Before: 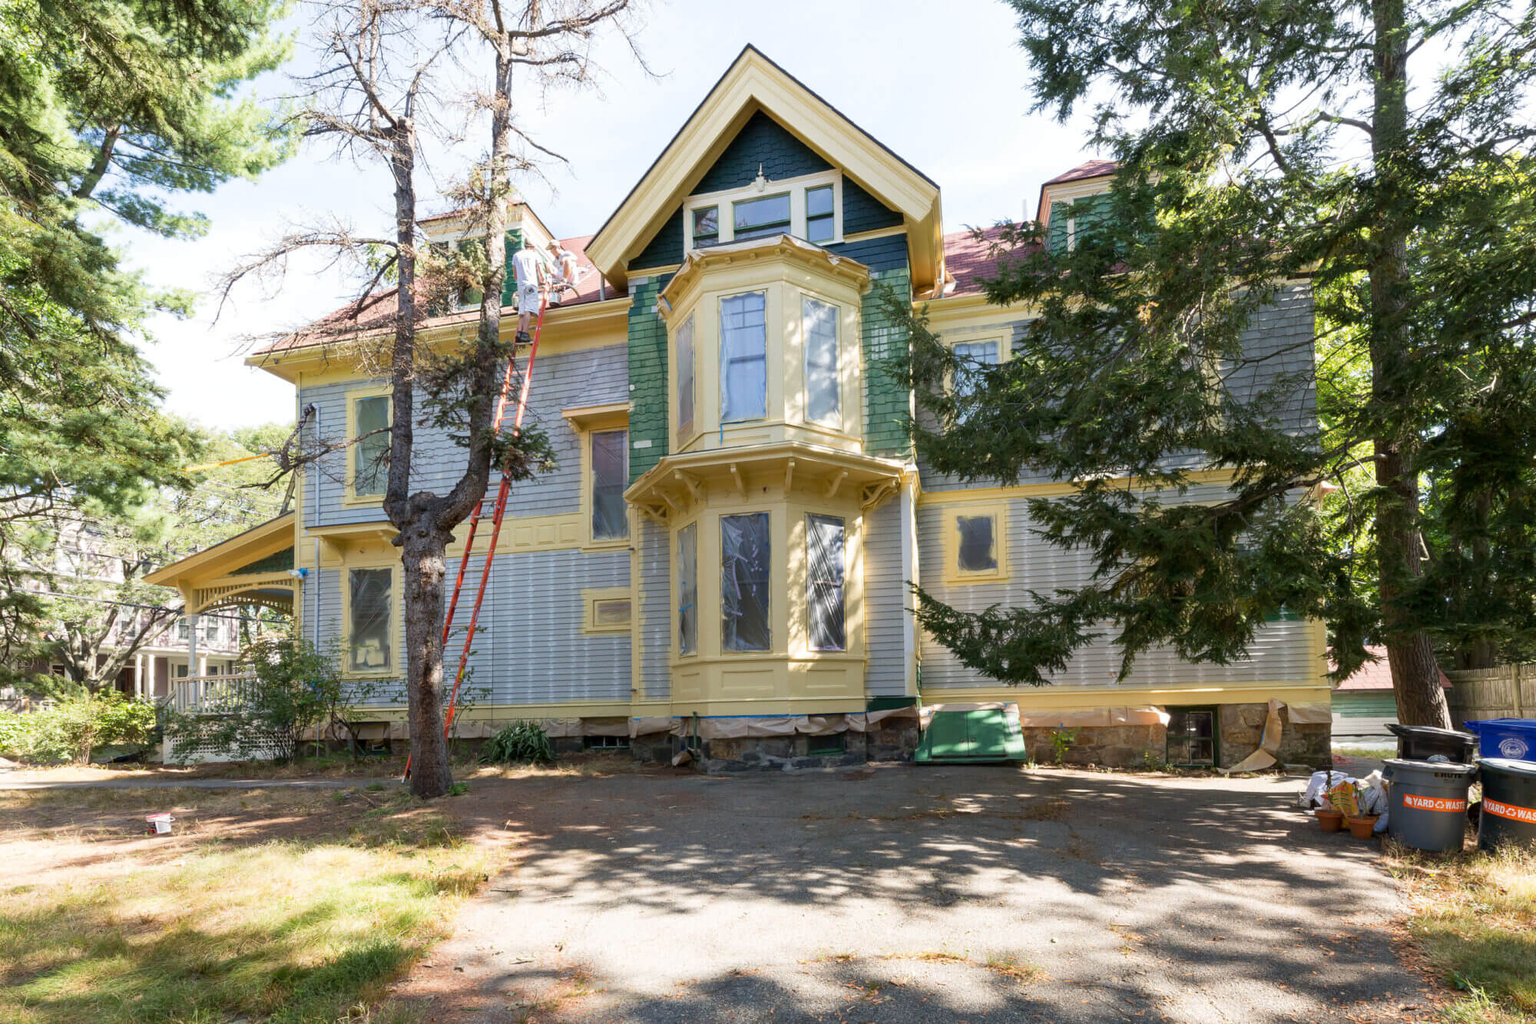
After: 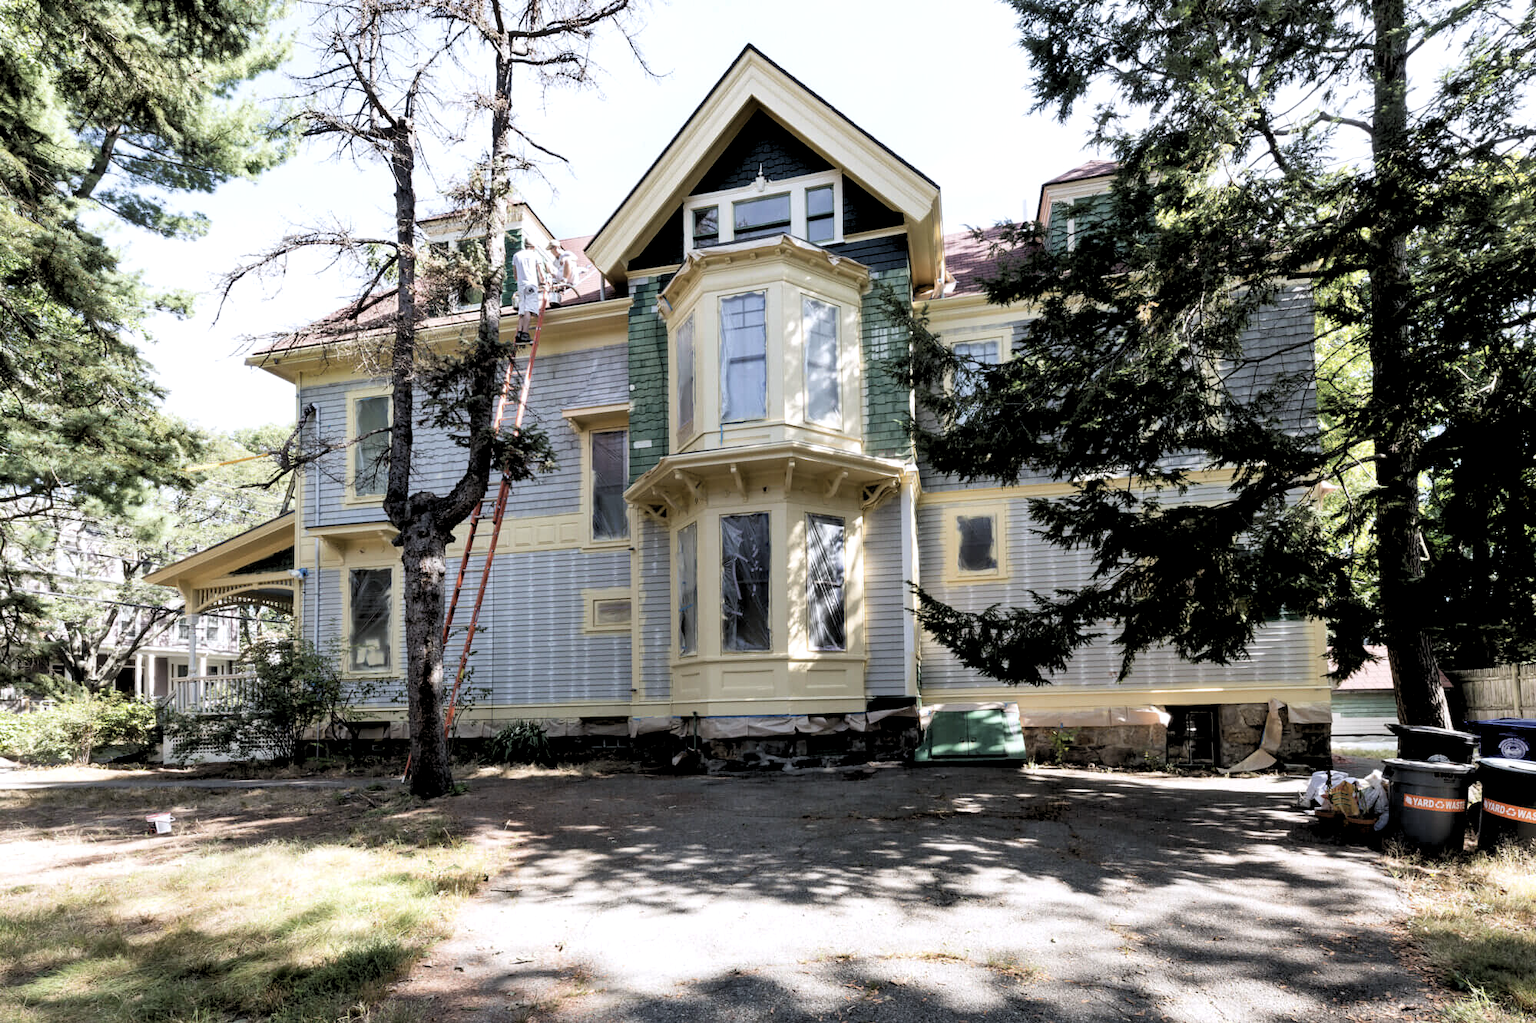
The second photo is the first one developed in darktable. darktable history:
contrast brightness saturation: contrast 0.1, saturation -0.36
shadows and highlights: soften with gaussian
rgb levels: levels [[0.034, 0.472, 0.904], [0, 0.5, 1], [0, 0.5, 1]]
white balance: red 0.984, blue 1.059
